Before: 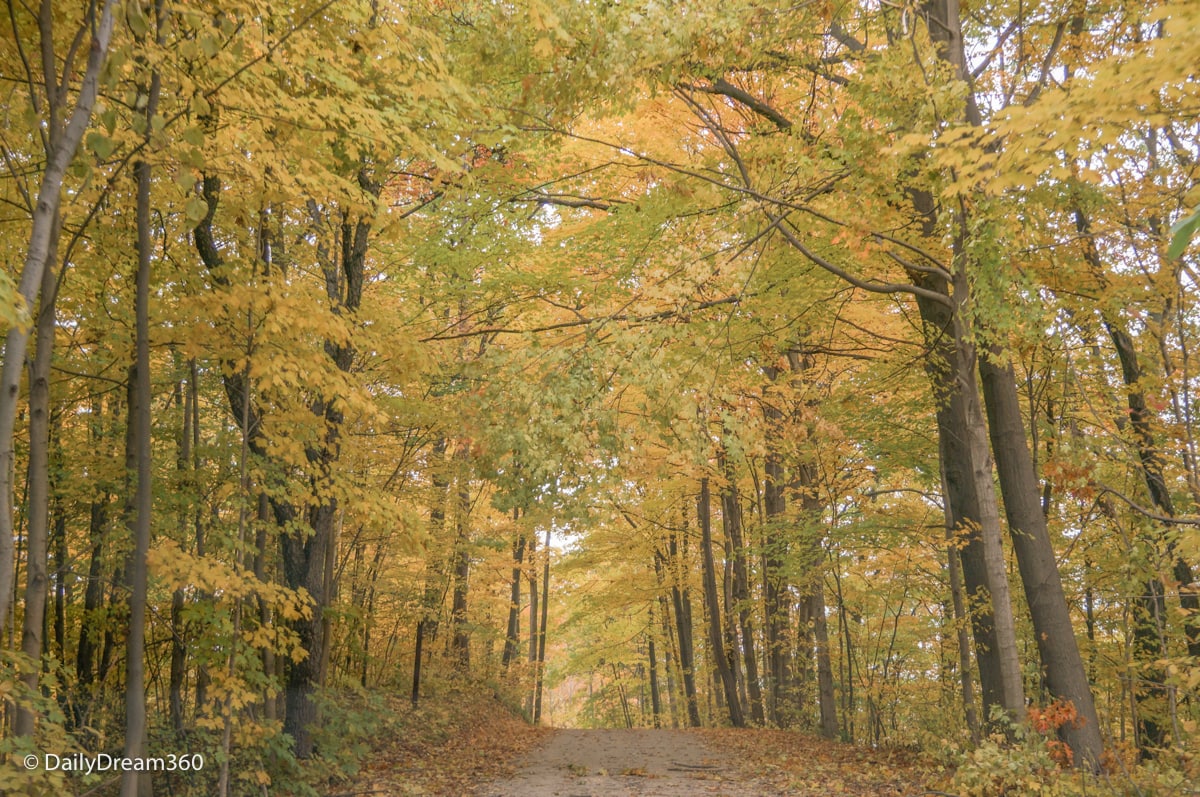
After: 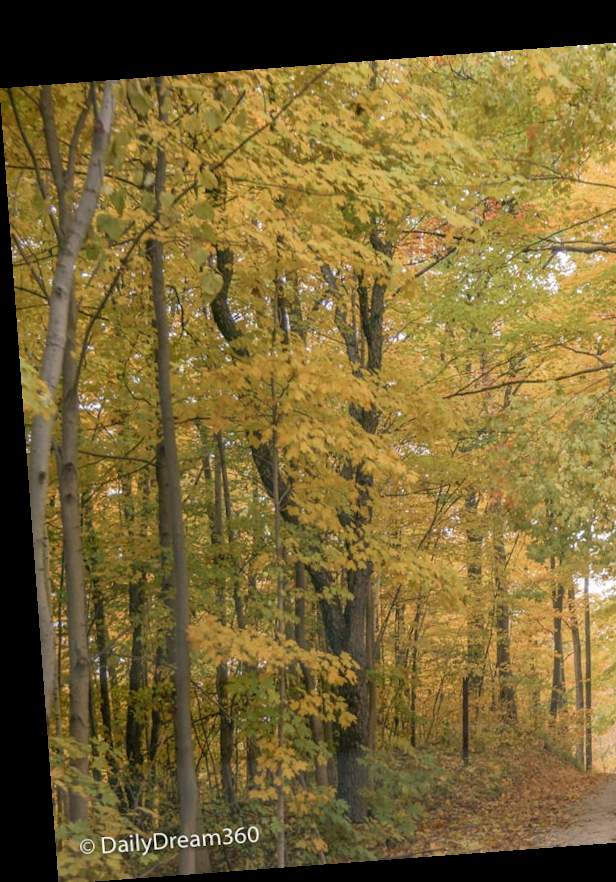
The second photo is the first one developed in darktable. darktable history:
crop and rotate: left 0%, top 0%, right 50.845%
rotate and perspective: rotation -4.25°, automatic cropping off
